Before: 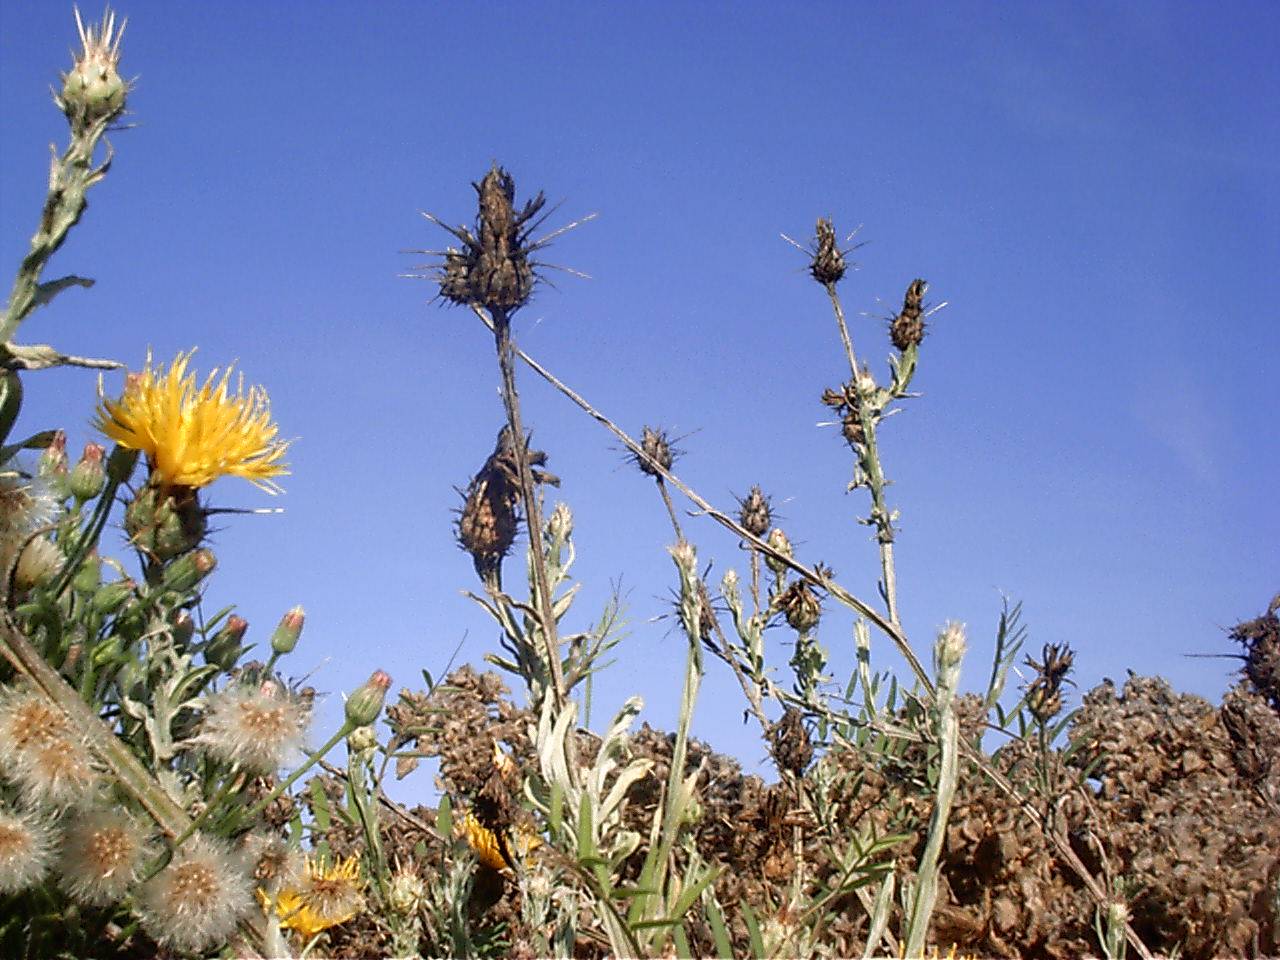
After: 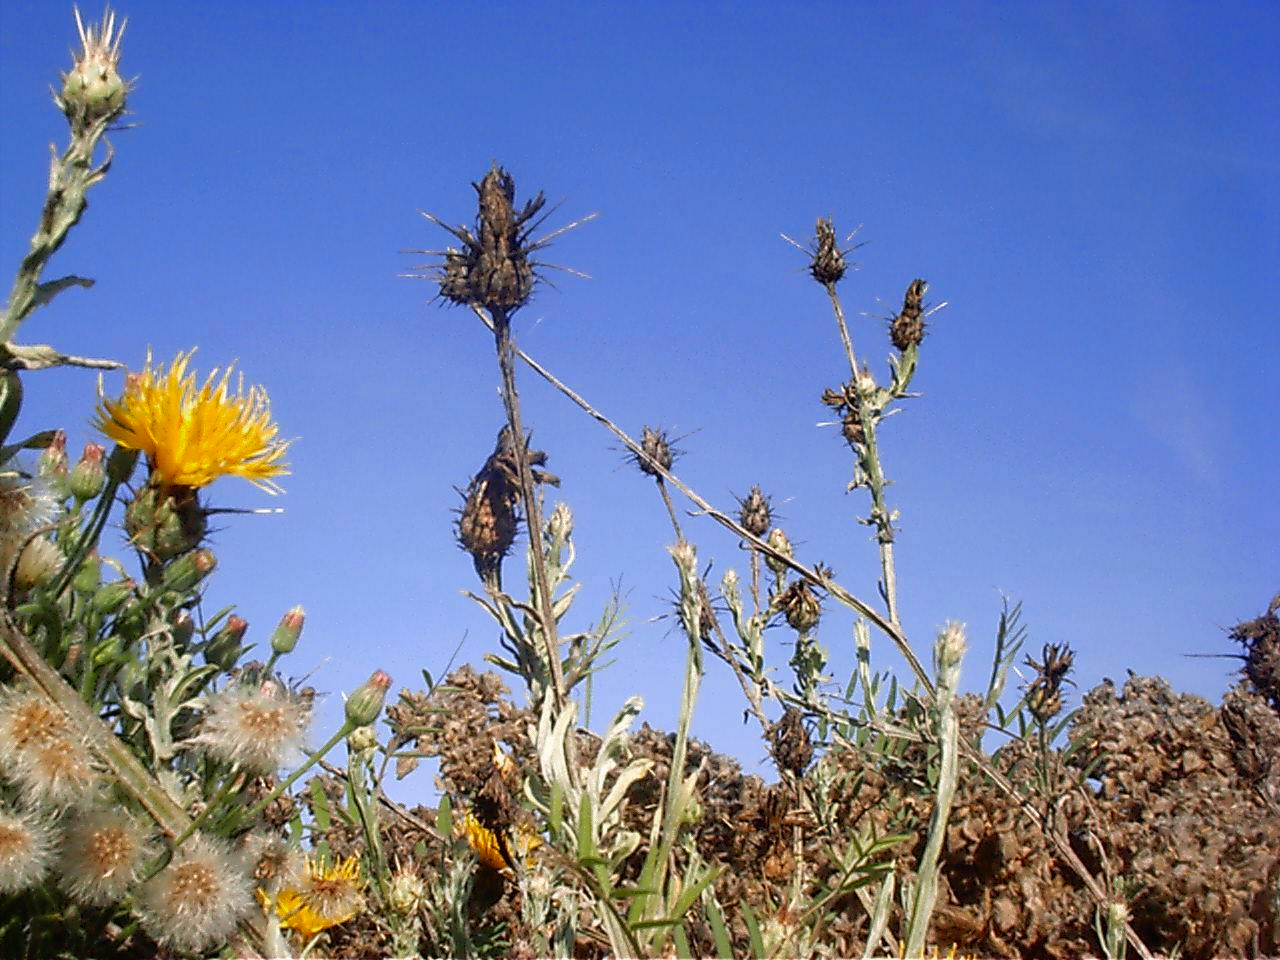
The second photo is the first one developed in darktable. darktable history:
vibrance: vibrance 95.34%
exposure: black level correction 0, compensate exposure bias true, compensate highlight preservation false
